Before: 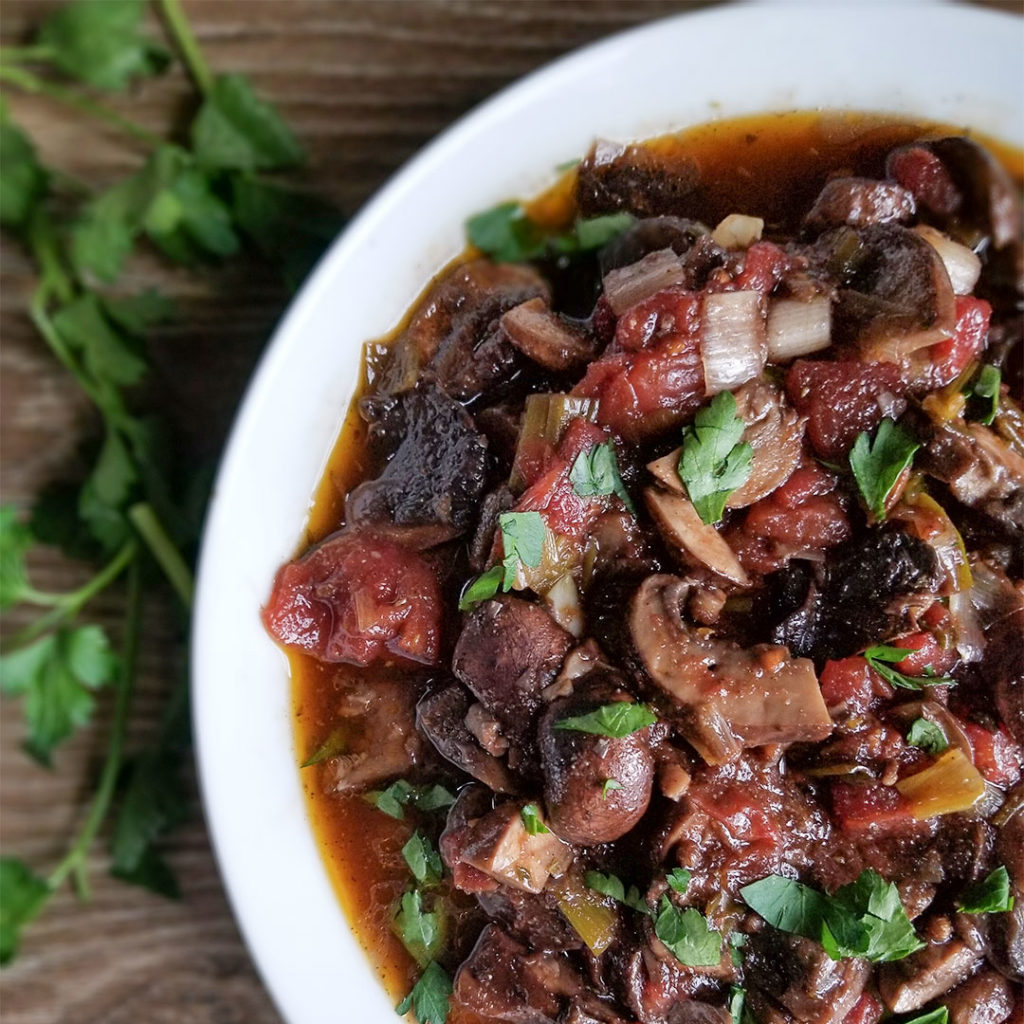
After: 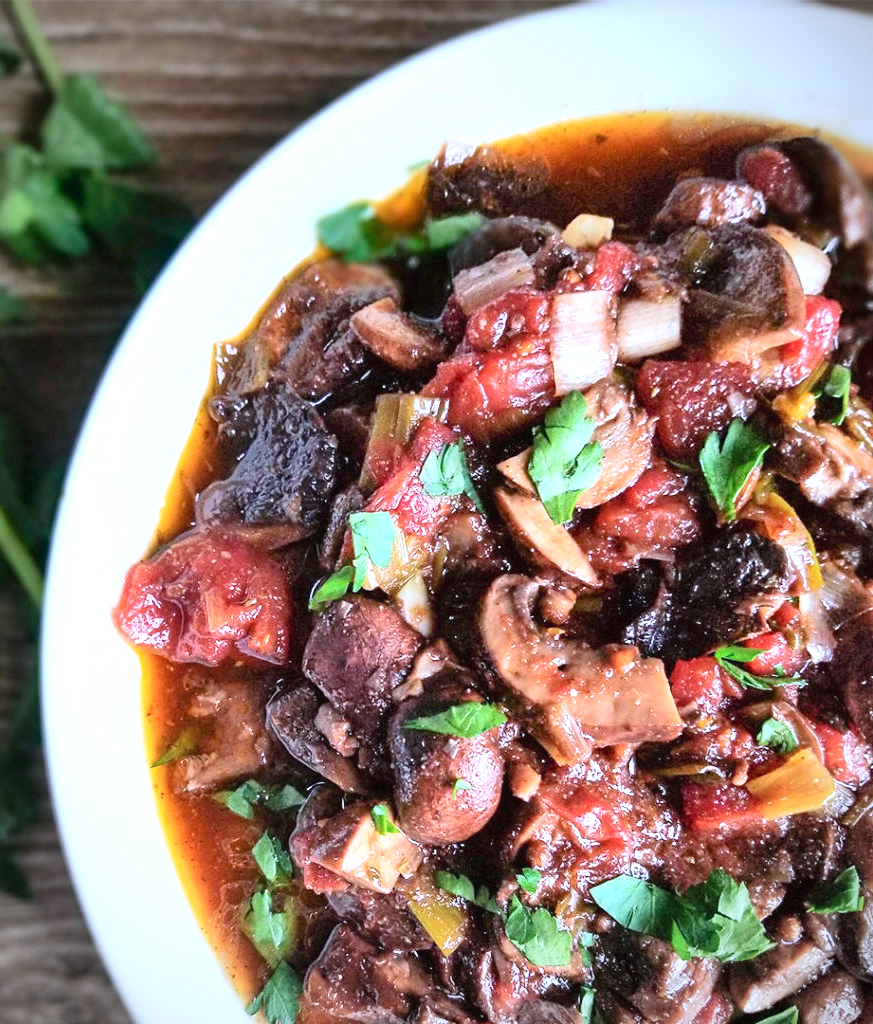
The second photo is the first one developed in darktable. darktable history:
contrast brightness saturation: contrast 0.2, brightness 0.16, saturation 0.221
crop and rotate: left 14.683%
exposure: black level correction 0, exposure 0.855 EV, compensate highlight preservation false
vignetting: on, module defaults
color calibration: x 0.372, y 0.386, temperature 4286.44 K, saturation algorithm version 1 (2020)
